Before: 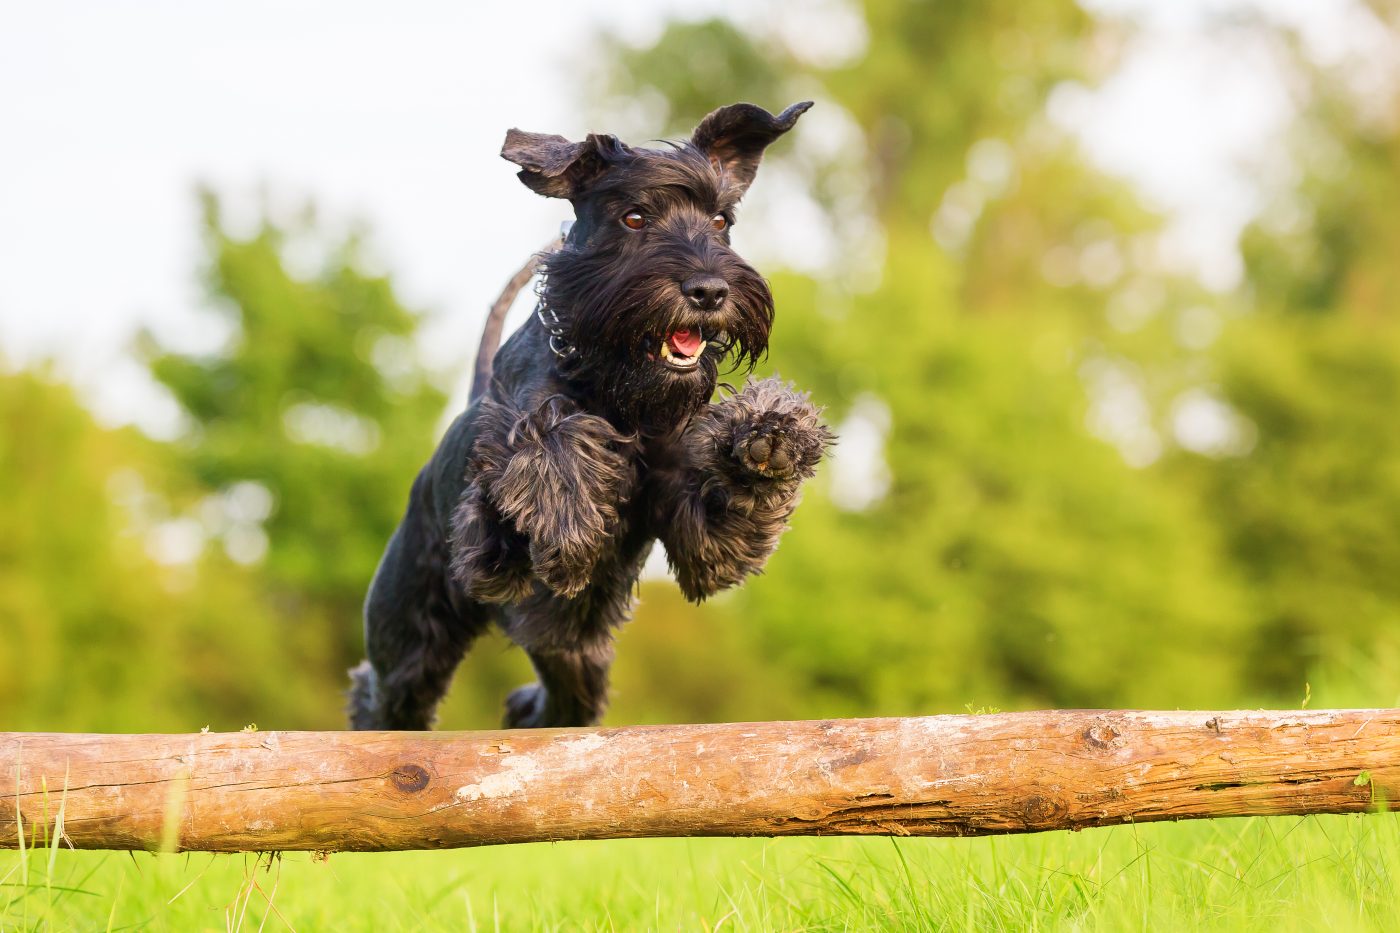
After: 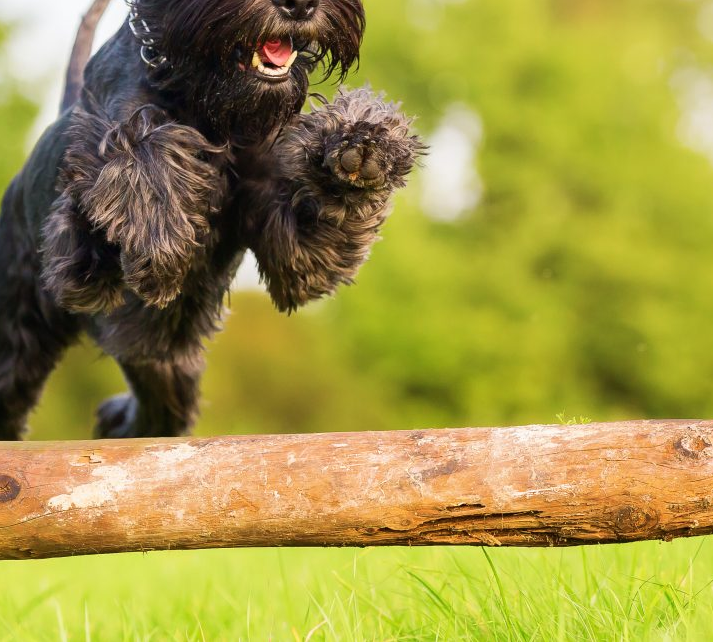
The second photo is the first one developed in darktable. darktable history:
crop and rotate: left 29.237%, top 31.152%, right 19.807%
color balance rgb: linear chroma grading › global chroma -0.67%, saturation formula JzAzBz (2021)
